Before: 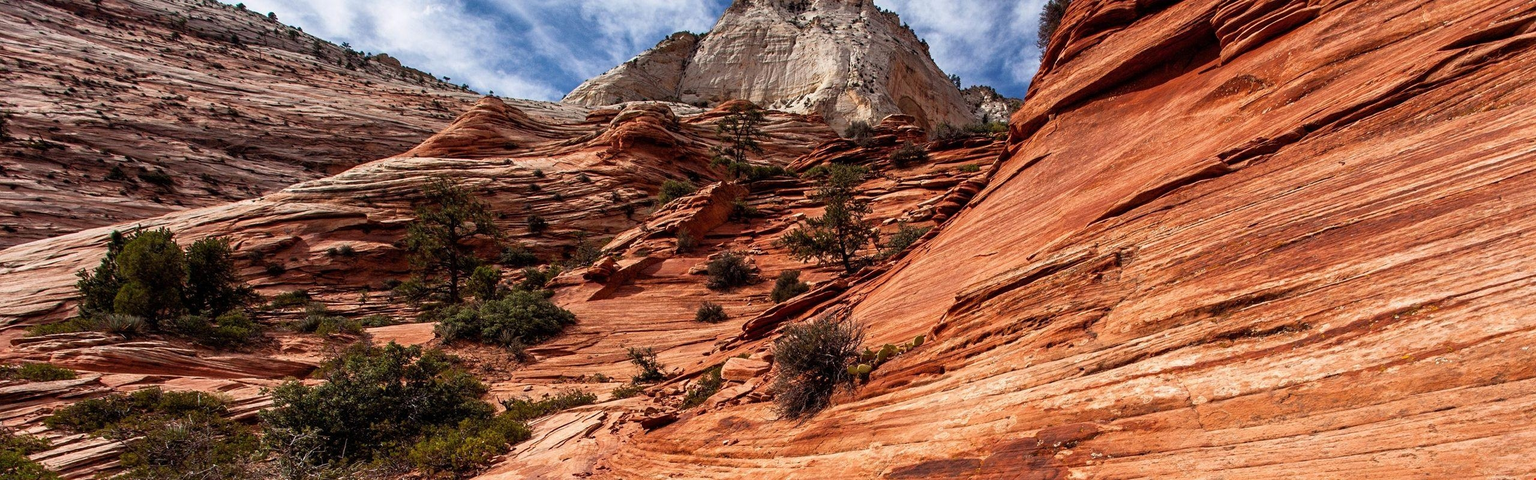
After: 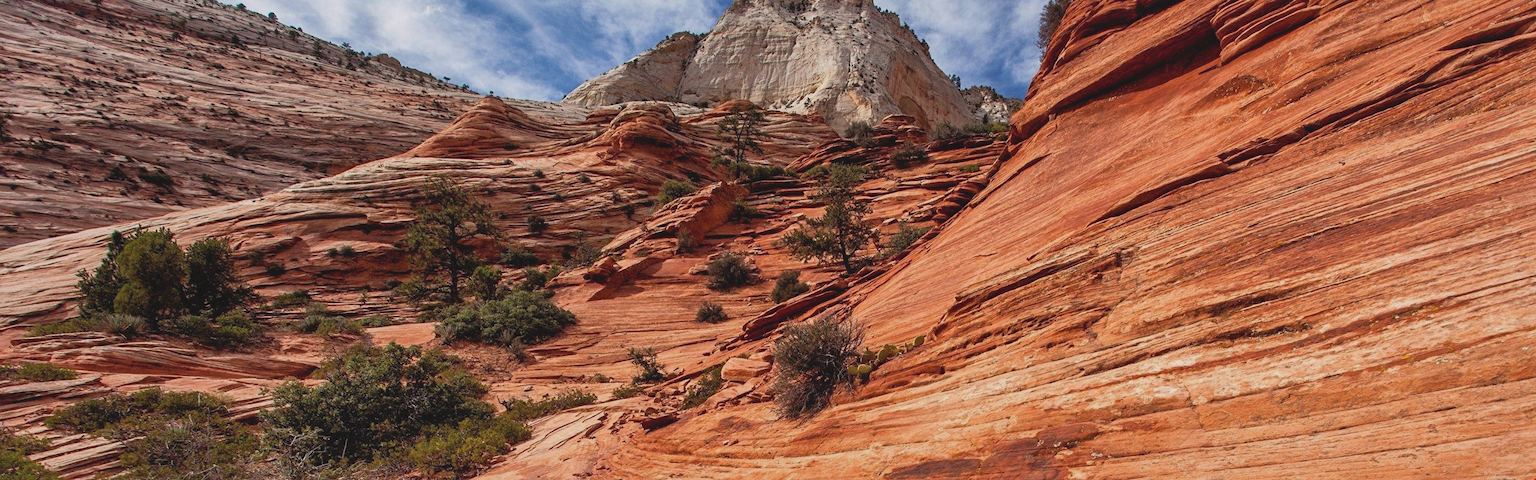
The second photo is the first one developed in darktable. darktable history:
shadows and highlights: on, module defaults
contrast brightness saturation: contrast -0.103, saturation -0.081
tone equalizer: edges refinement/feathering 500, mask exposure compensation -1.57 EV, preserve details no
